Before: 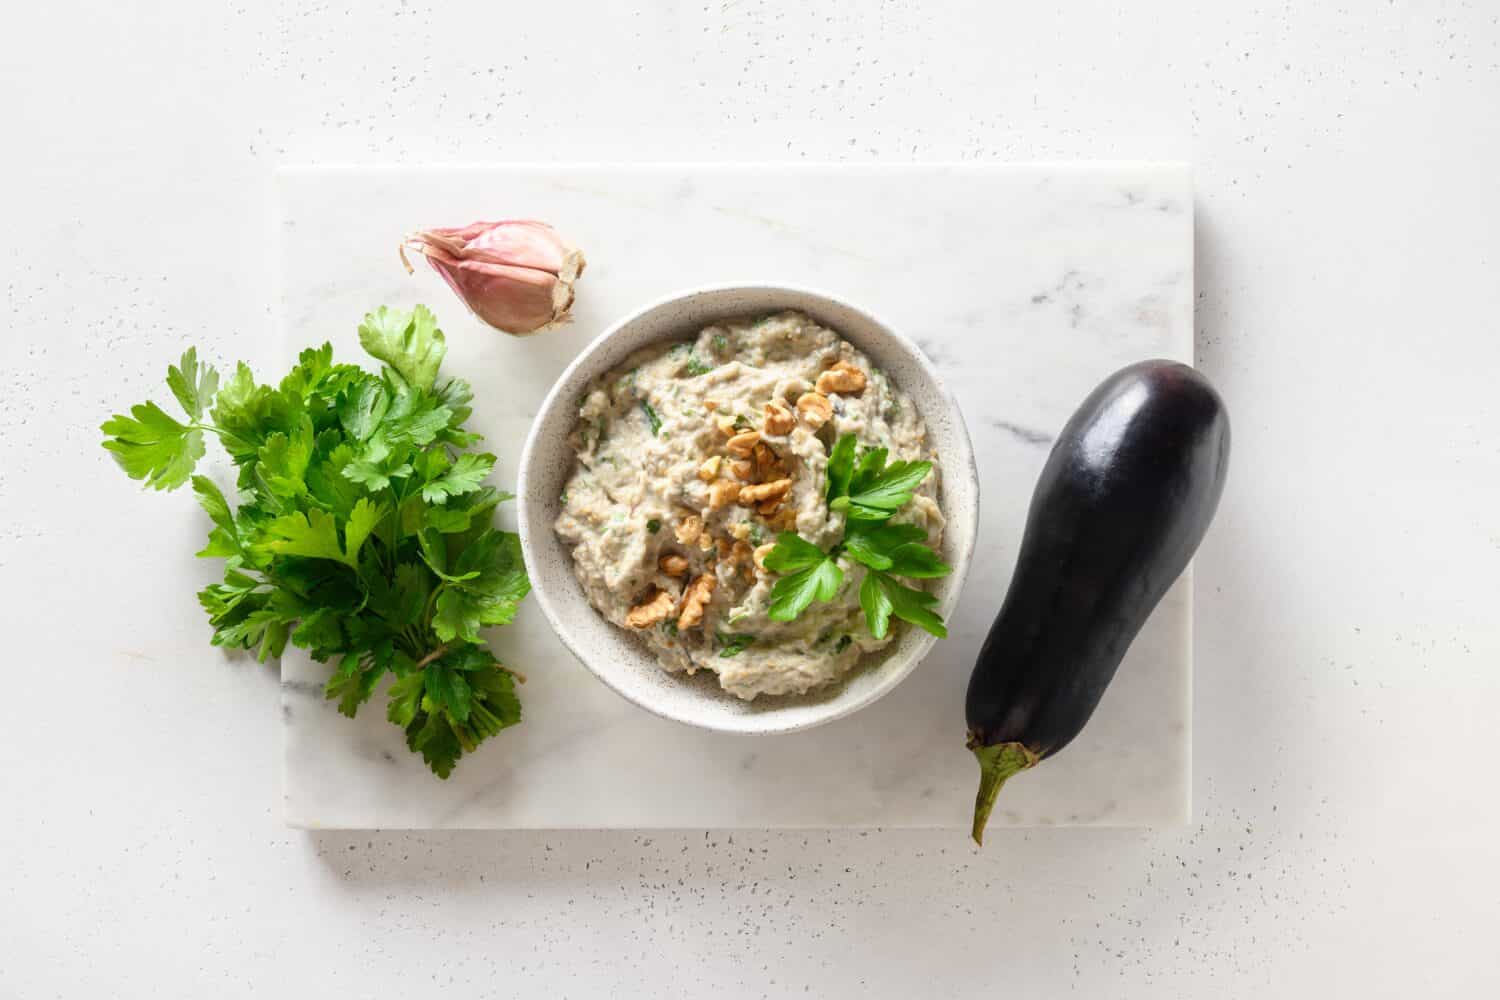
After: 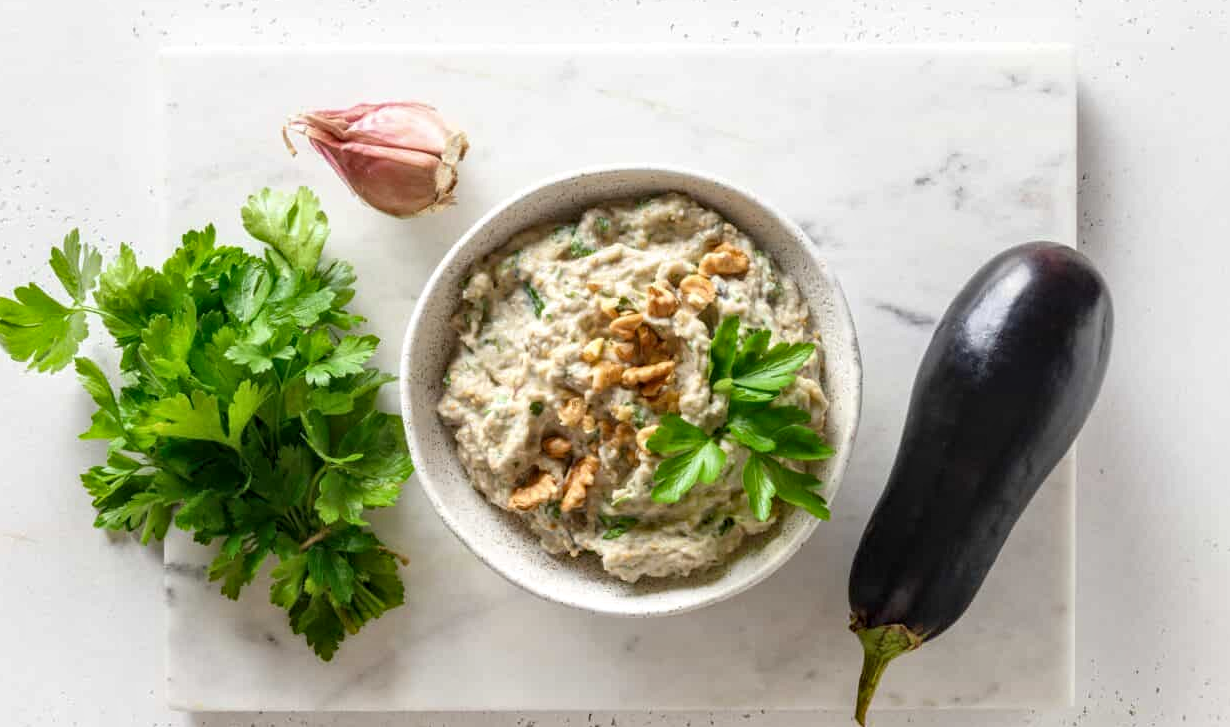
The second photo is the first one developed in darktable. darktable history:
crop: left 7.856%, top 11.836%, right 10.12%, bottom 15.387%
haze removal: strength 0.12, distance 0.25, compatibility mode true, adaptive false
local contrast: on, module defaults
